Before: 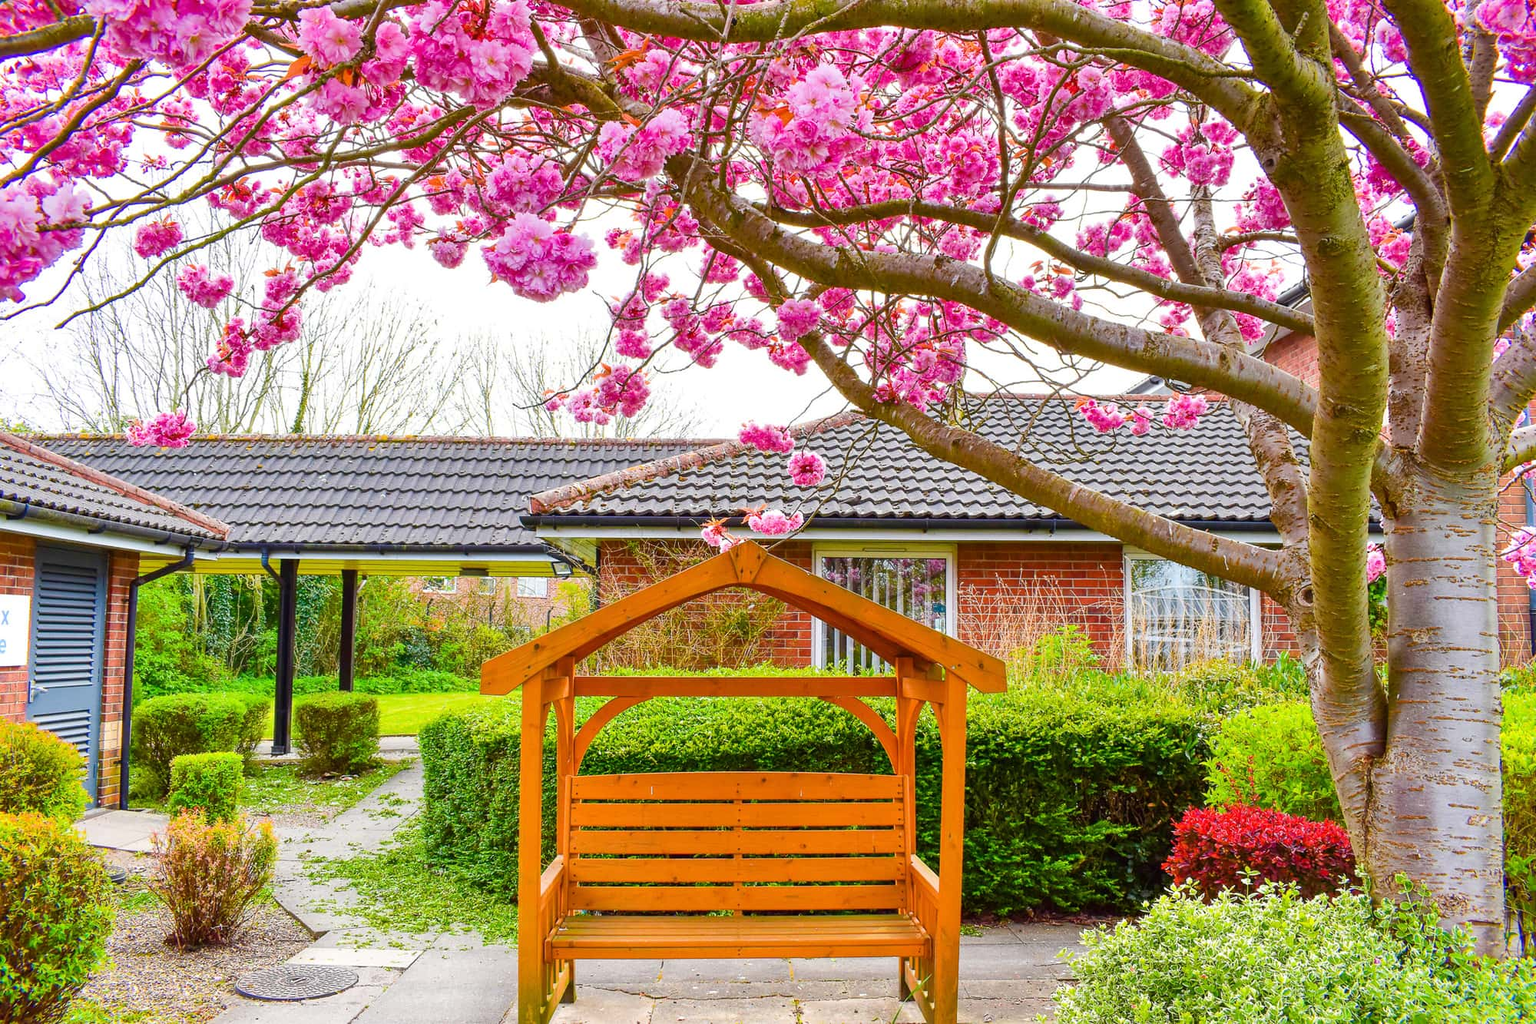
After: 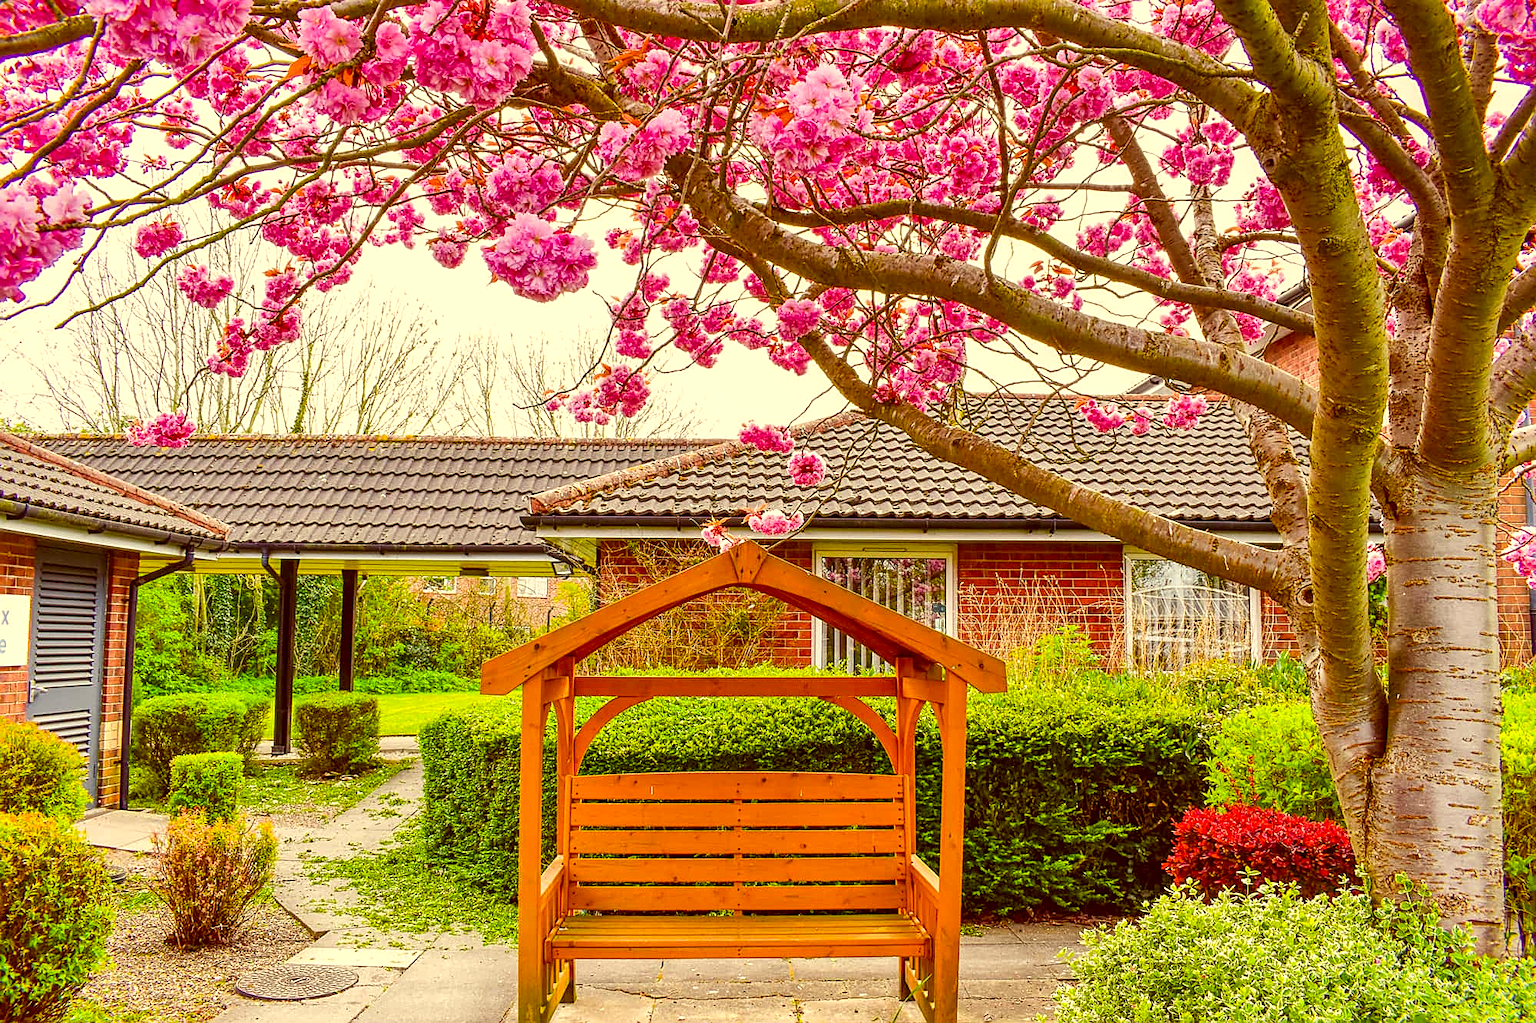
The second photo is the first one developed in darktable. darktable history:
local contrast: detail 130%
color correction: highlights a* 1.12, highlights b* 24.26, shadows a* 15.58, shadows b* 24.26
sharpen: on, module defaults
